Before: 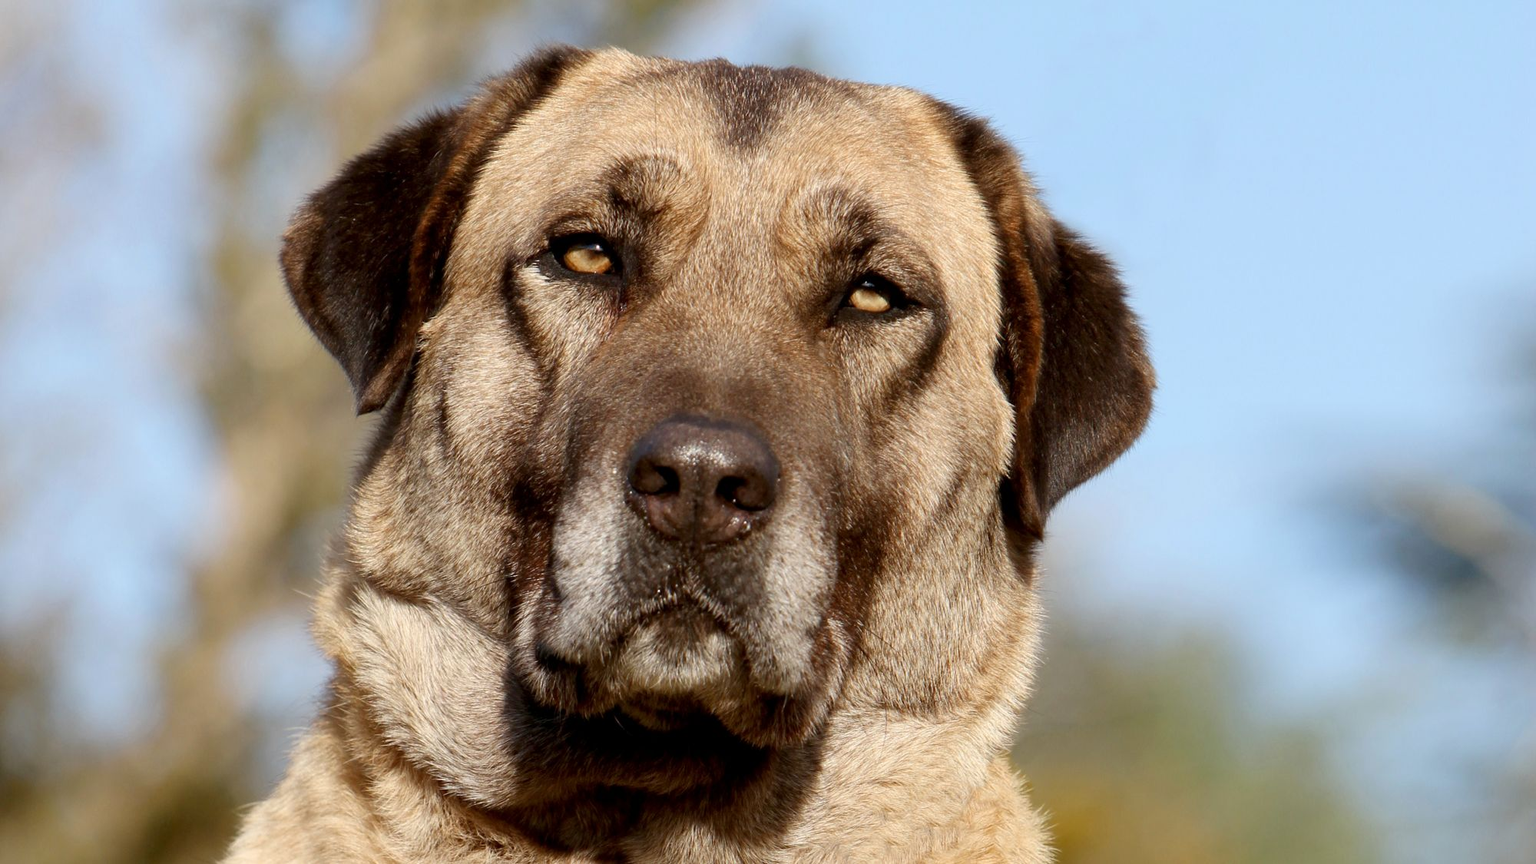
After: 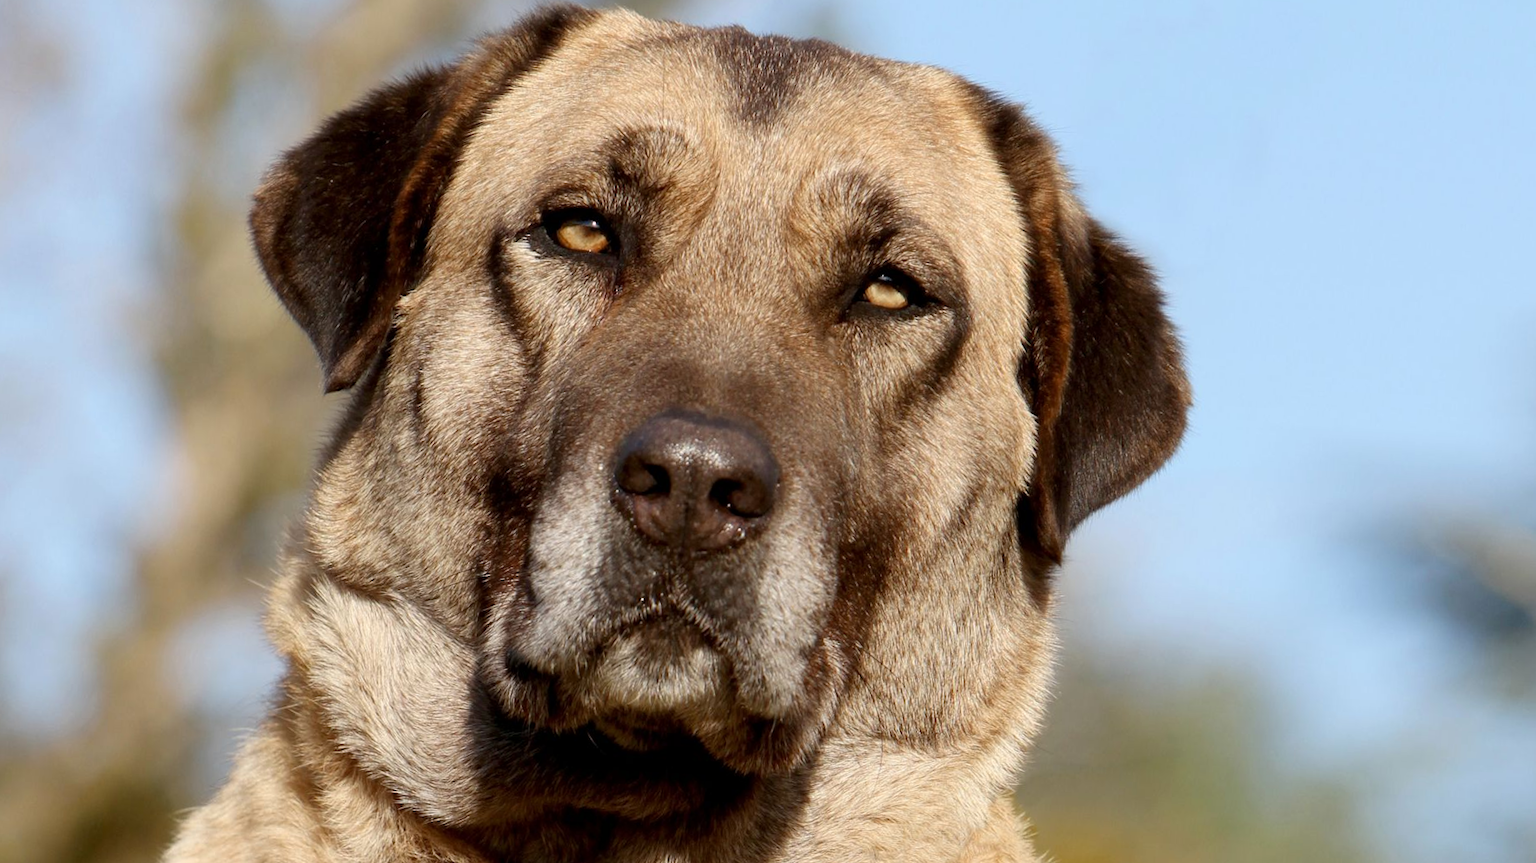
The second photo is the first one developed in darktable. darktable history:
crop and rotate: angle -2.76°
